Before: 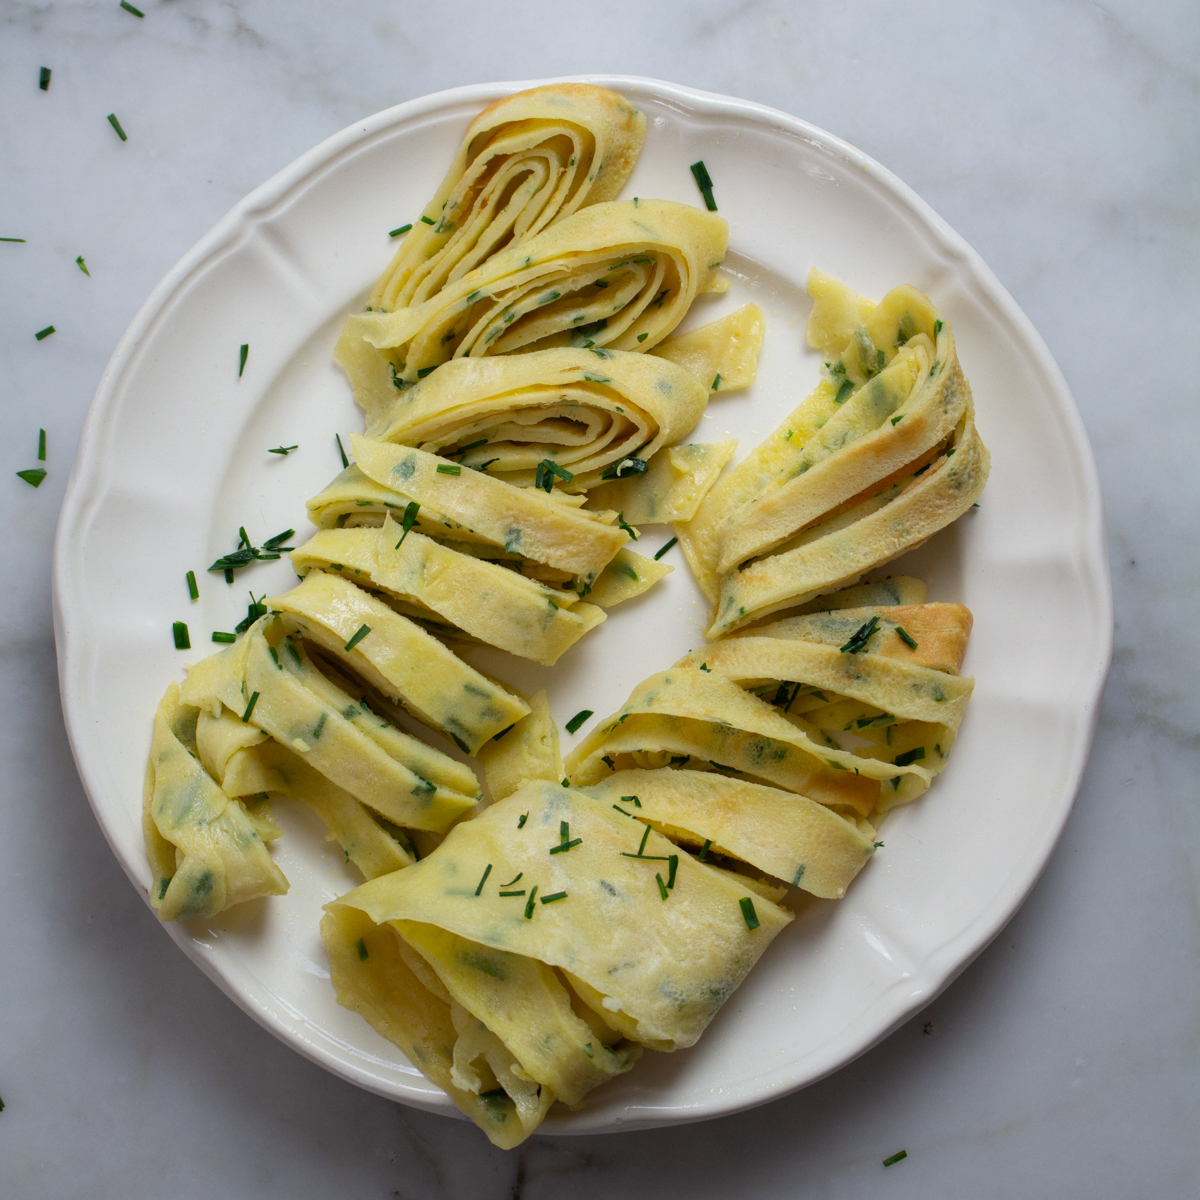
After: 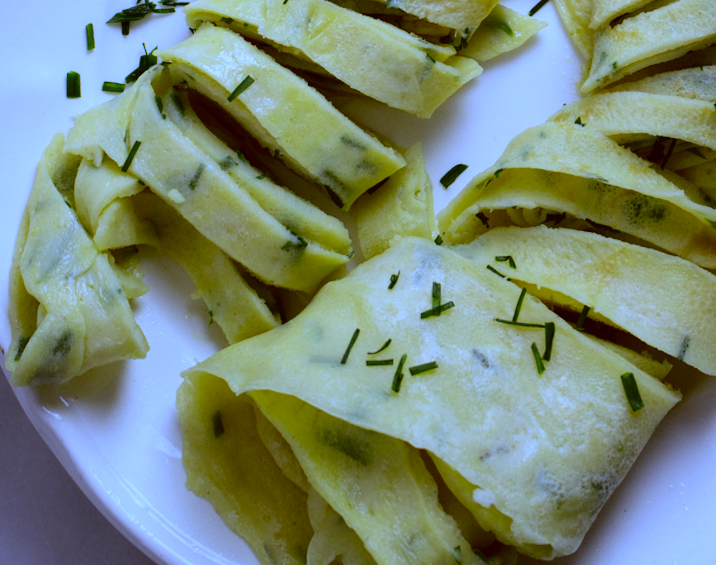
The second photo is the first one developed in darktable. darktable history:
crop: top 36.498%, right 27.964%, bottom 14.995%
white balance: red 0.766, blue 1.537
rotate and perspective: rotation 0.72°, lens shift (vertical) -0.352, lens shift (horizontal) -0.051, crop left 0.152, crop right 0.859, crop top 0.019, crop bottom 0.964
fill light: exposure -2 EV, width 8.6
color correction: highlights a* -0.482, highlights b* 0.161, shadows a* 4.66, shadows b* 20.72
tone equalizer: on, module defaults
